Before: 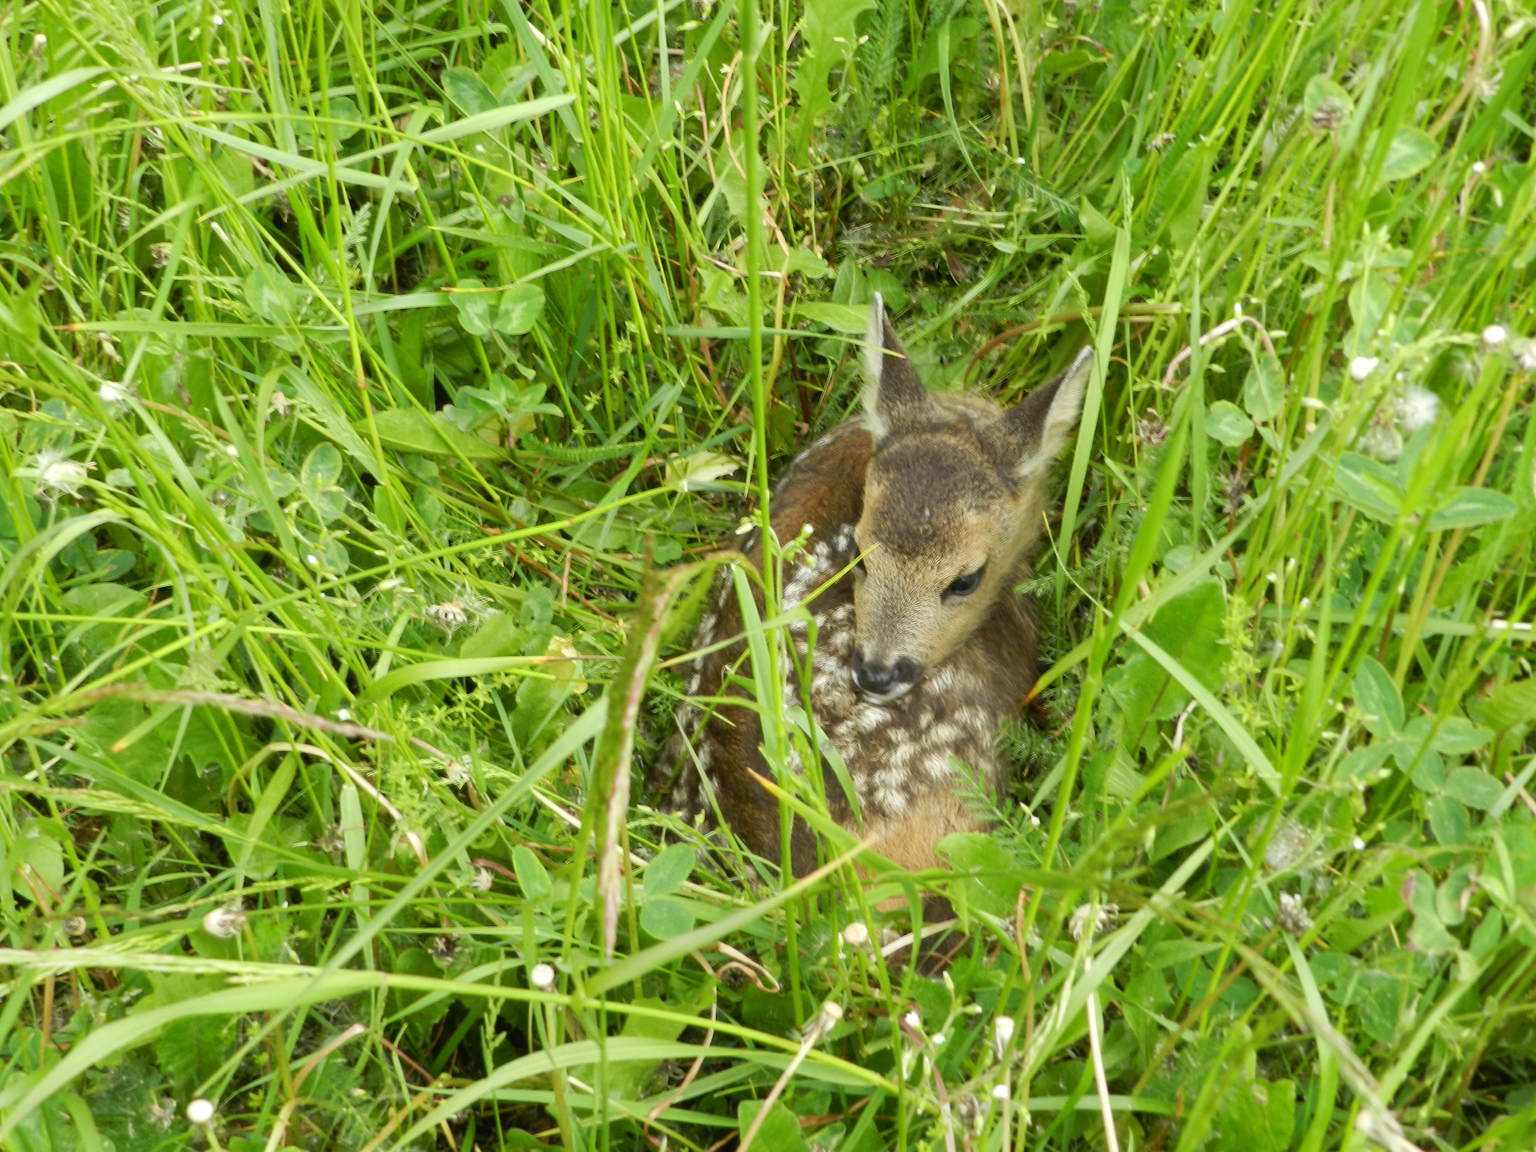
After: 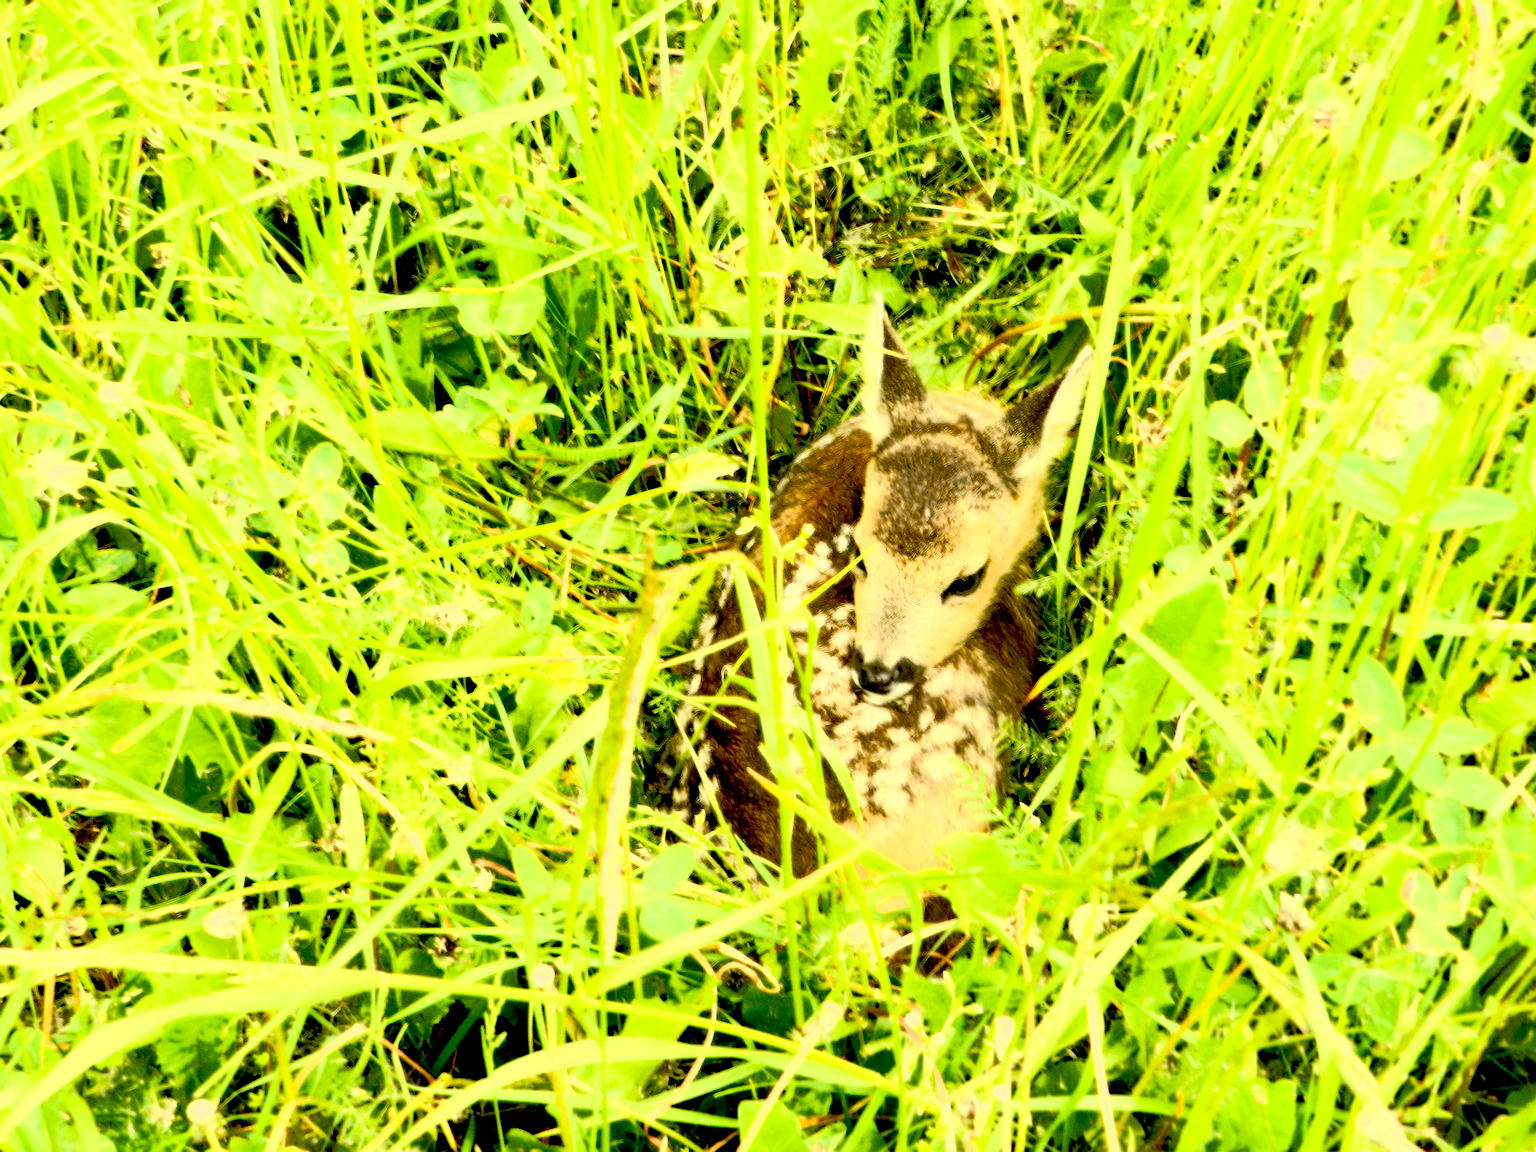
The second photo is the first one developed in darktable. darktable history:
sharpen: on, module defaults
bloom: size 0%, threshold 54.82%, strength 8.31%
exposure: black level correction 0.04, exposure 0.5 EV, compensate highlight preservation false
white balance: red 1.08, blue 0.791
